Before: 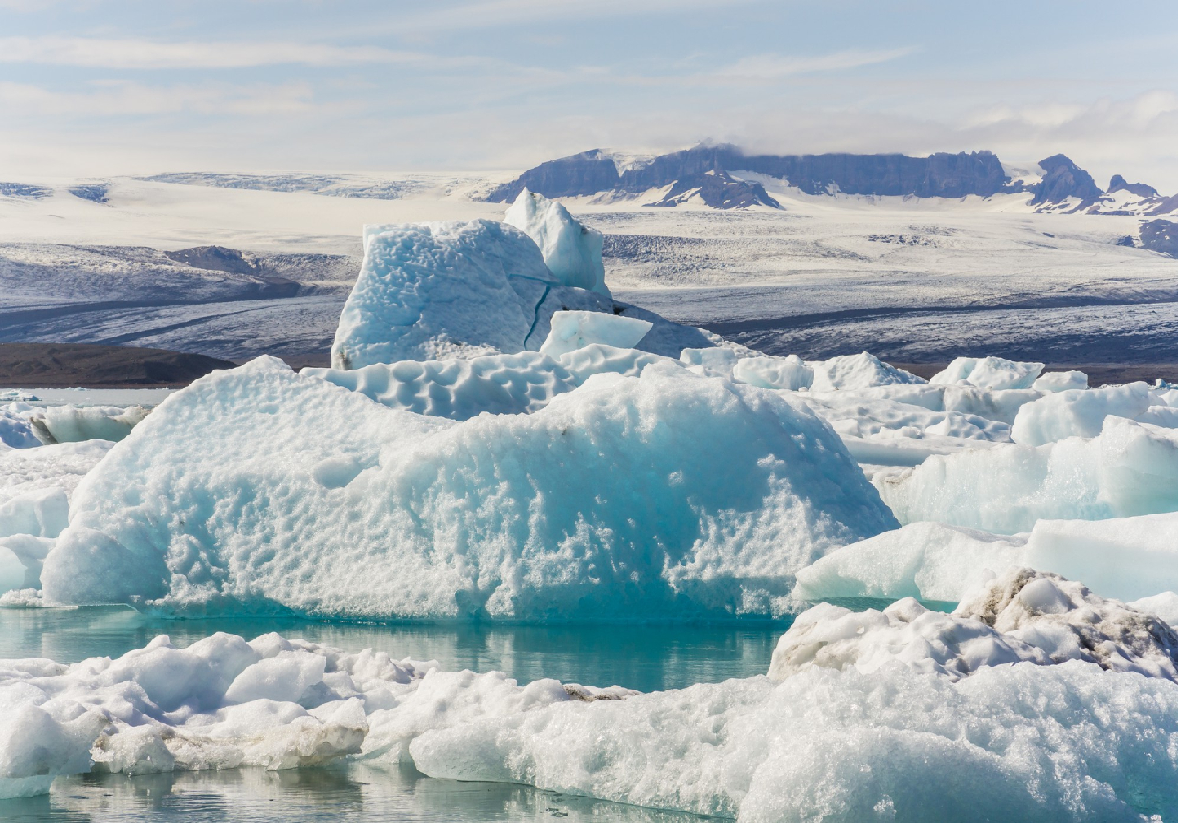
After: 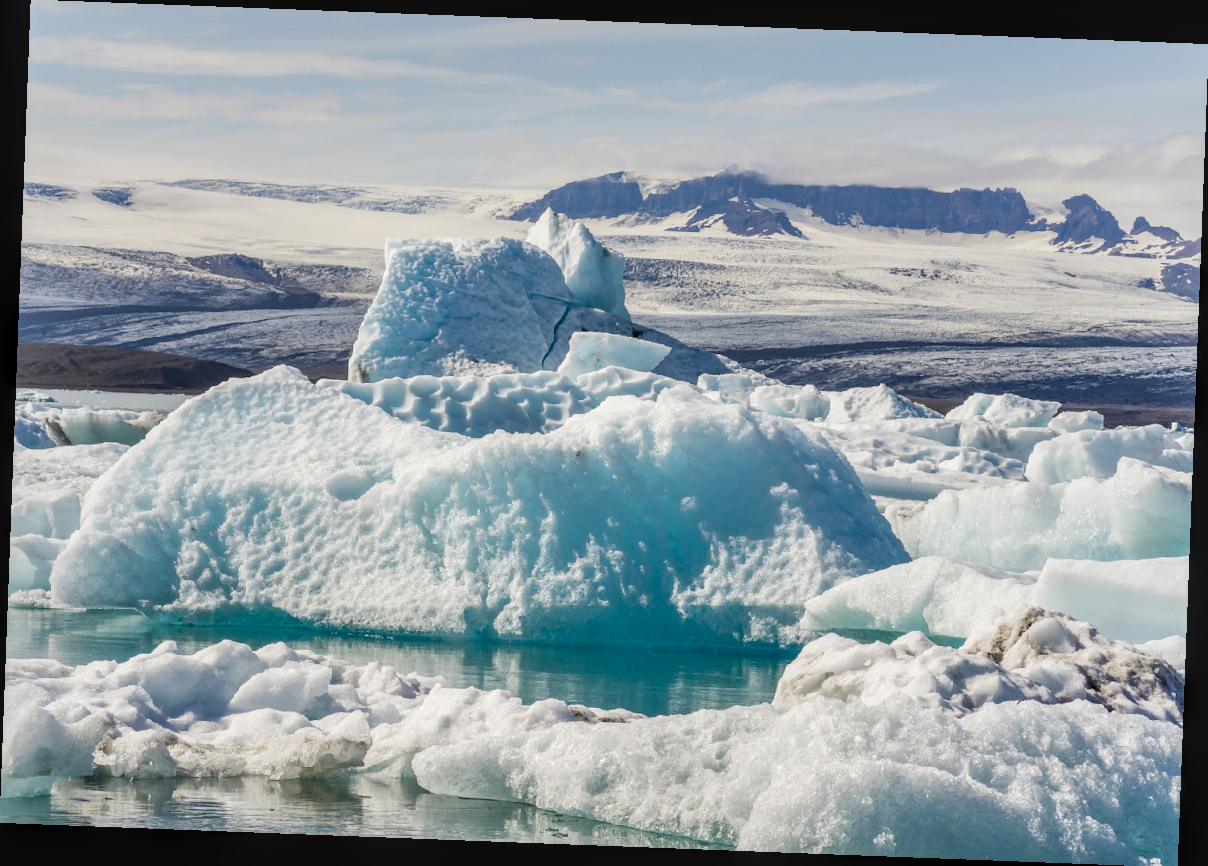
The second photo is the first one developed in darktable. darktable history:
rotate and perspective: rotation 2.17°, automatic cropping off
local contrast: on, module defaults
